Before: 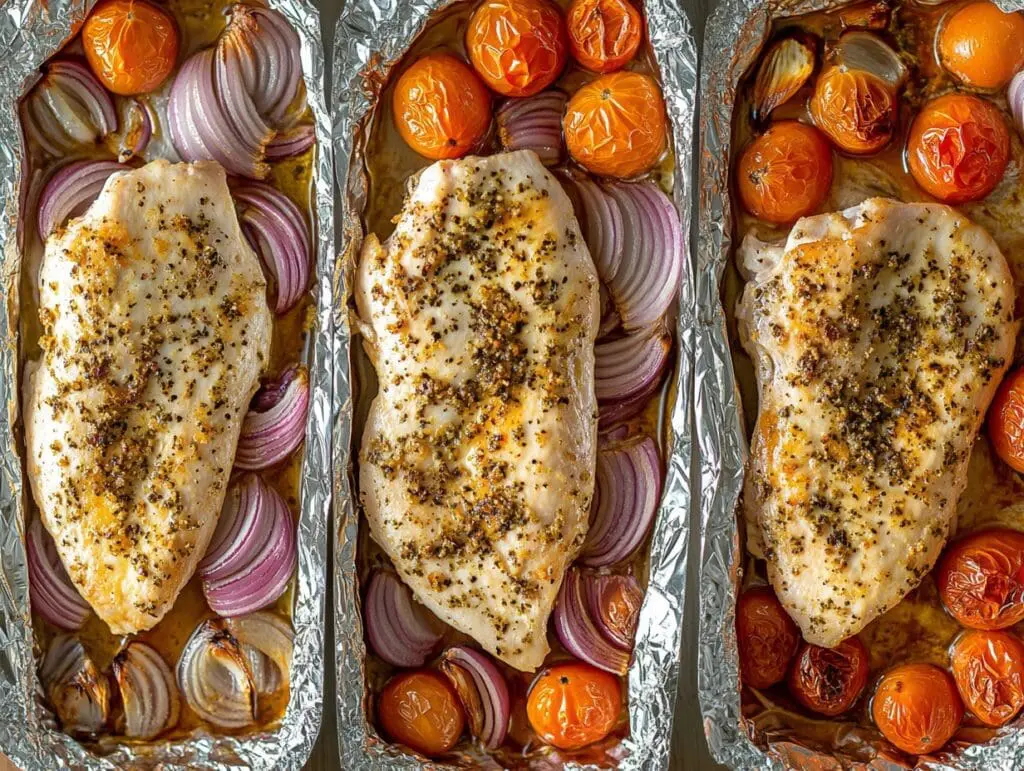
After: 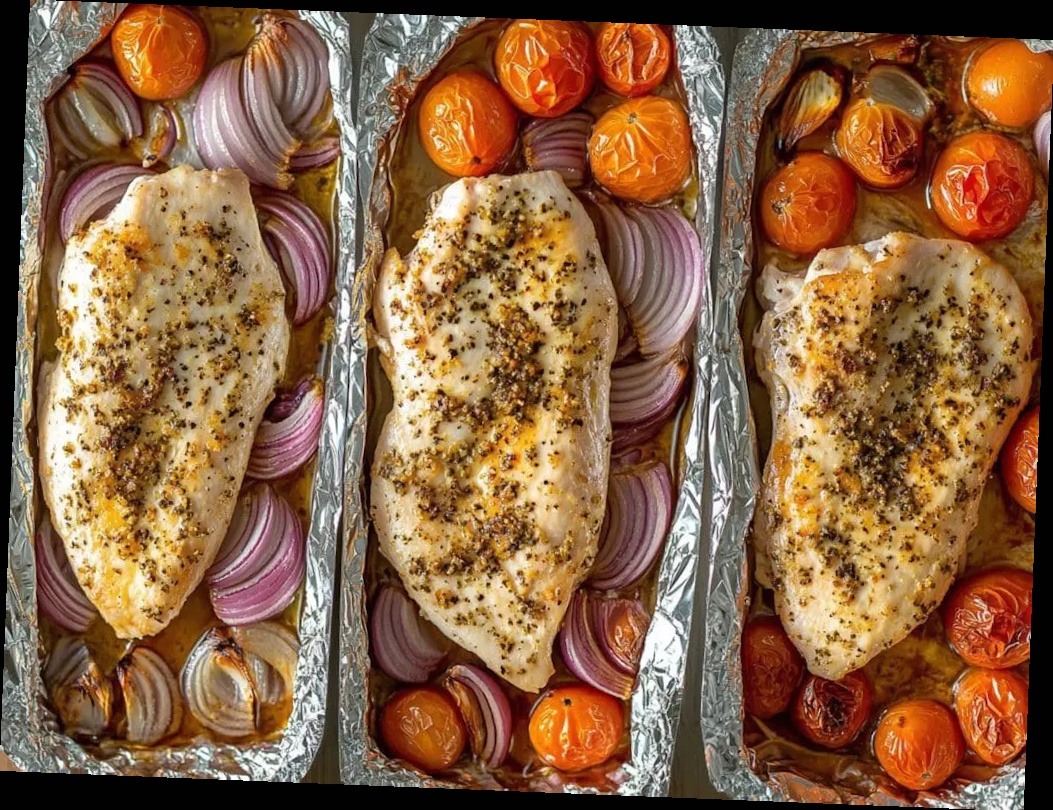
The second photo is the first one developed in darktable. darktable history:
rotate and perspective: rotation 2.27°, automatic cropping off
exposure: black level correction 0, compensate exposure bias true, compensate highlight preservation false
